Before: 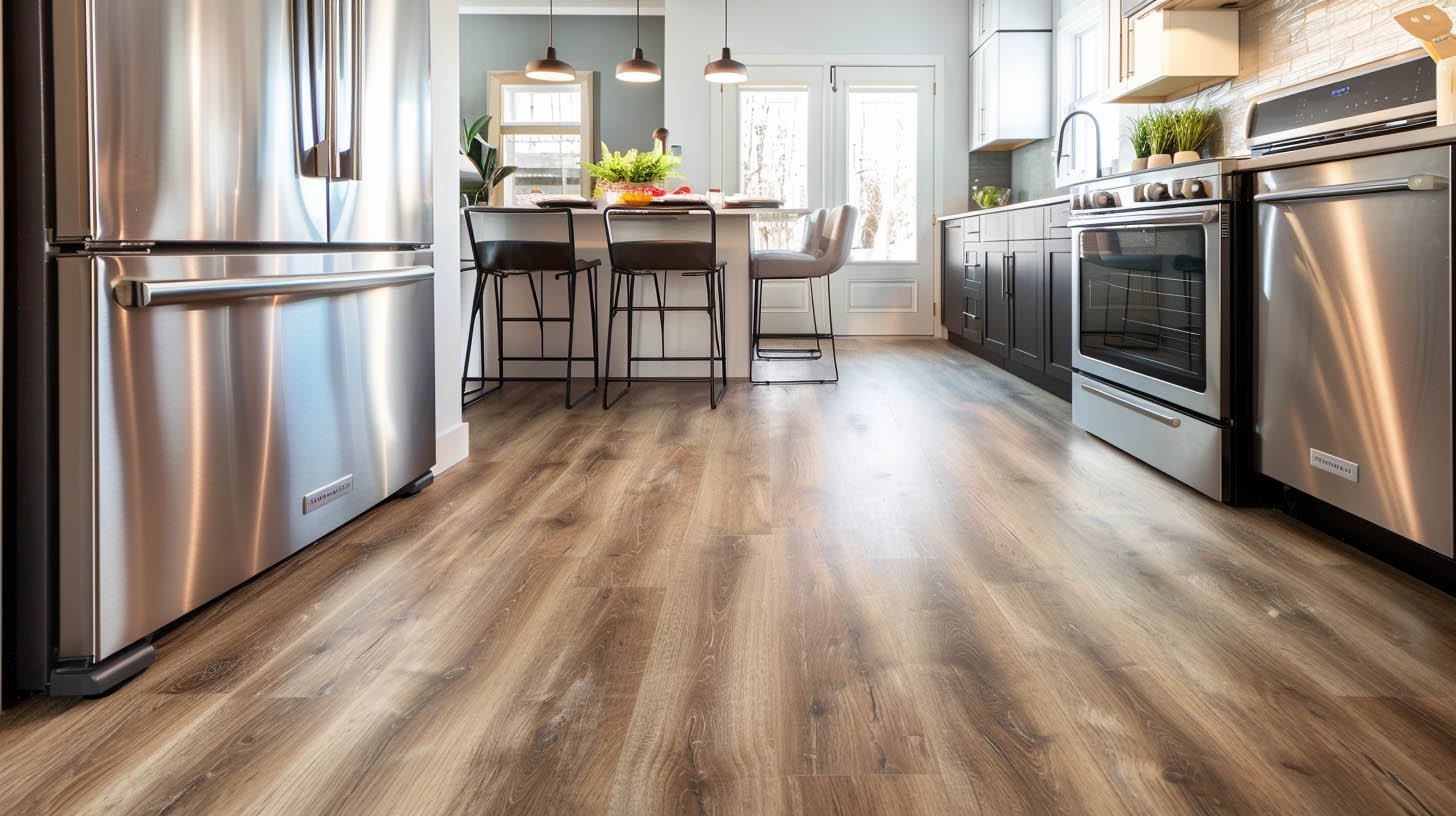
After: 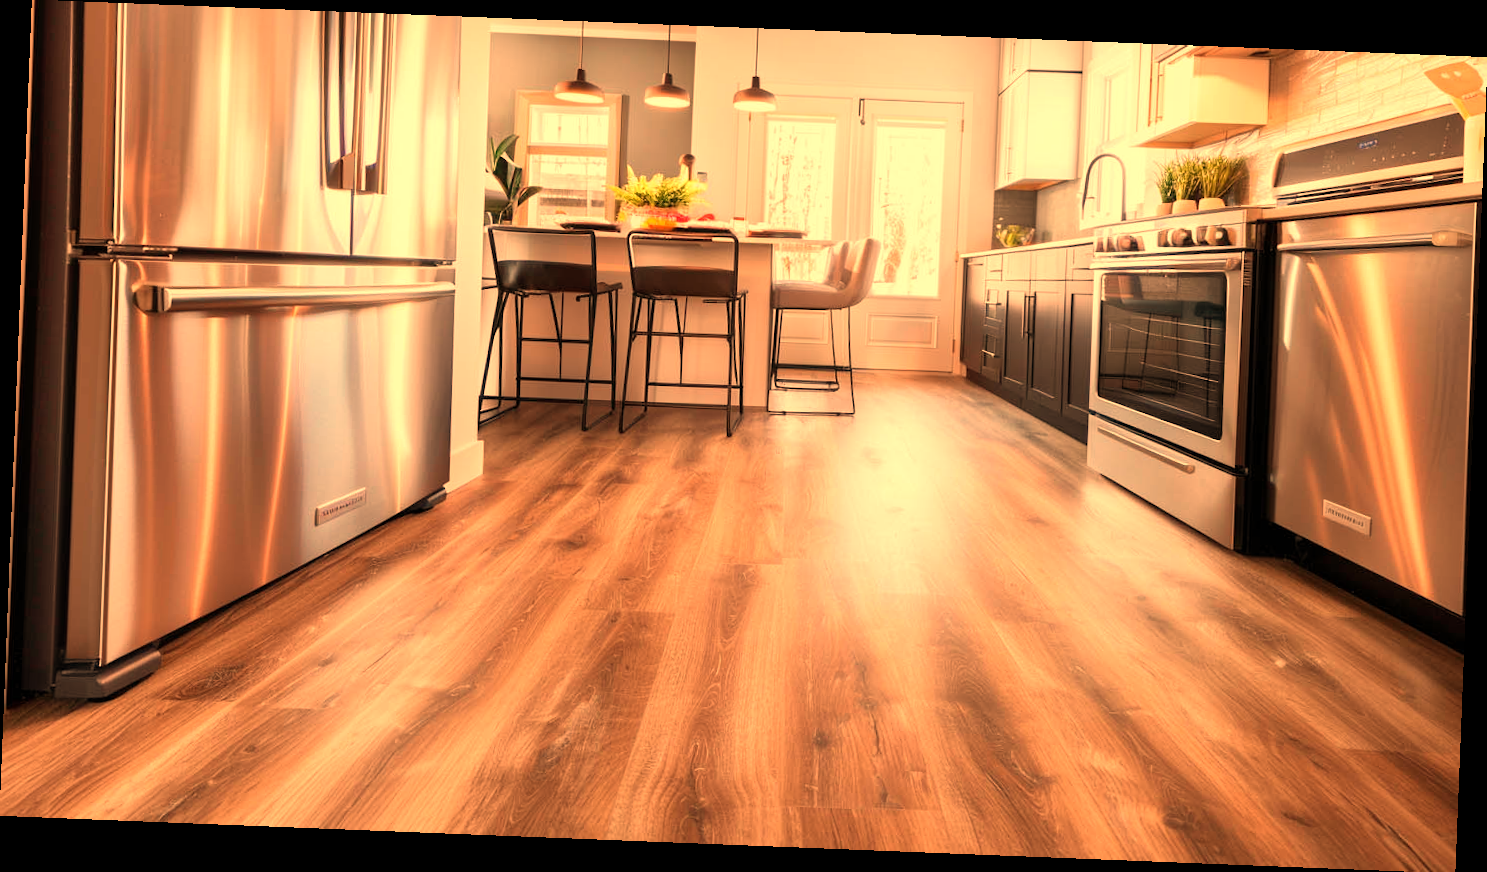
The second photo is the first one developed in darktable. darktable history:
white balance: red 1.467, blue 0.684
rotate and perspective: rotation 2.27°, automatic cropping off
